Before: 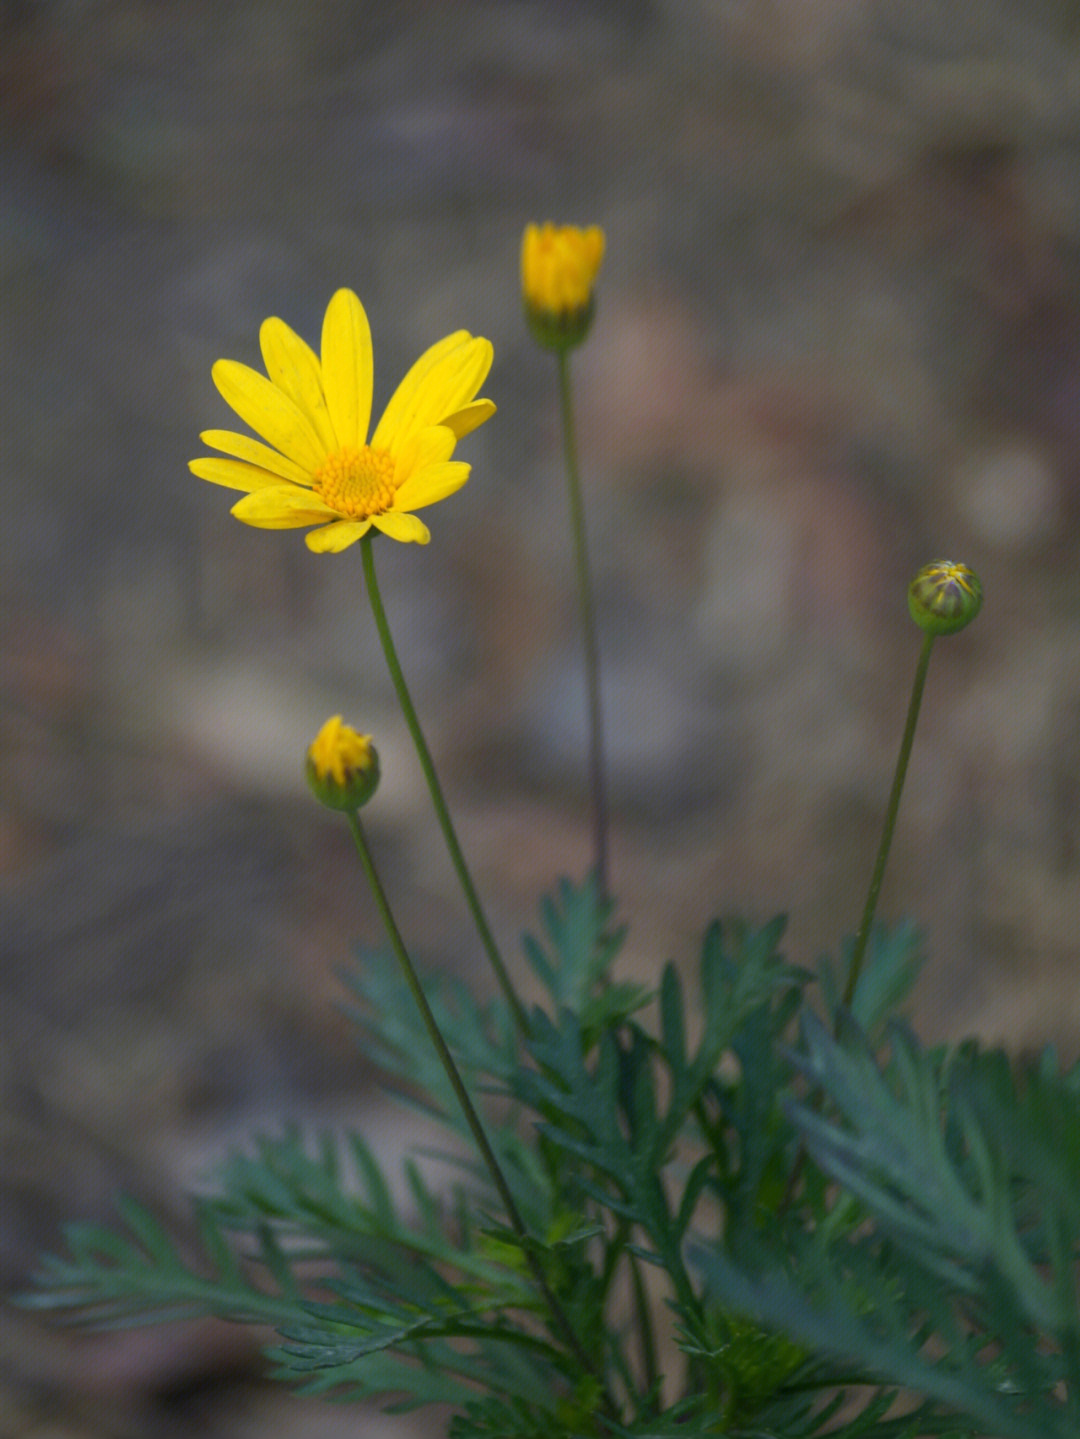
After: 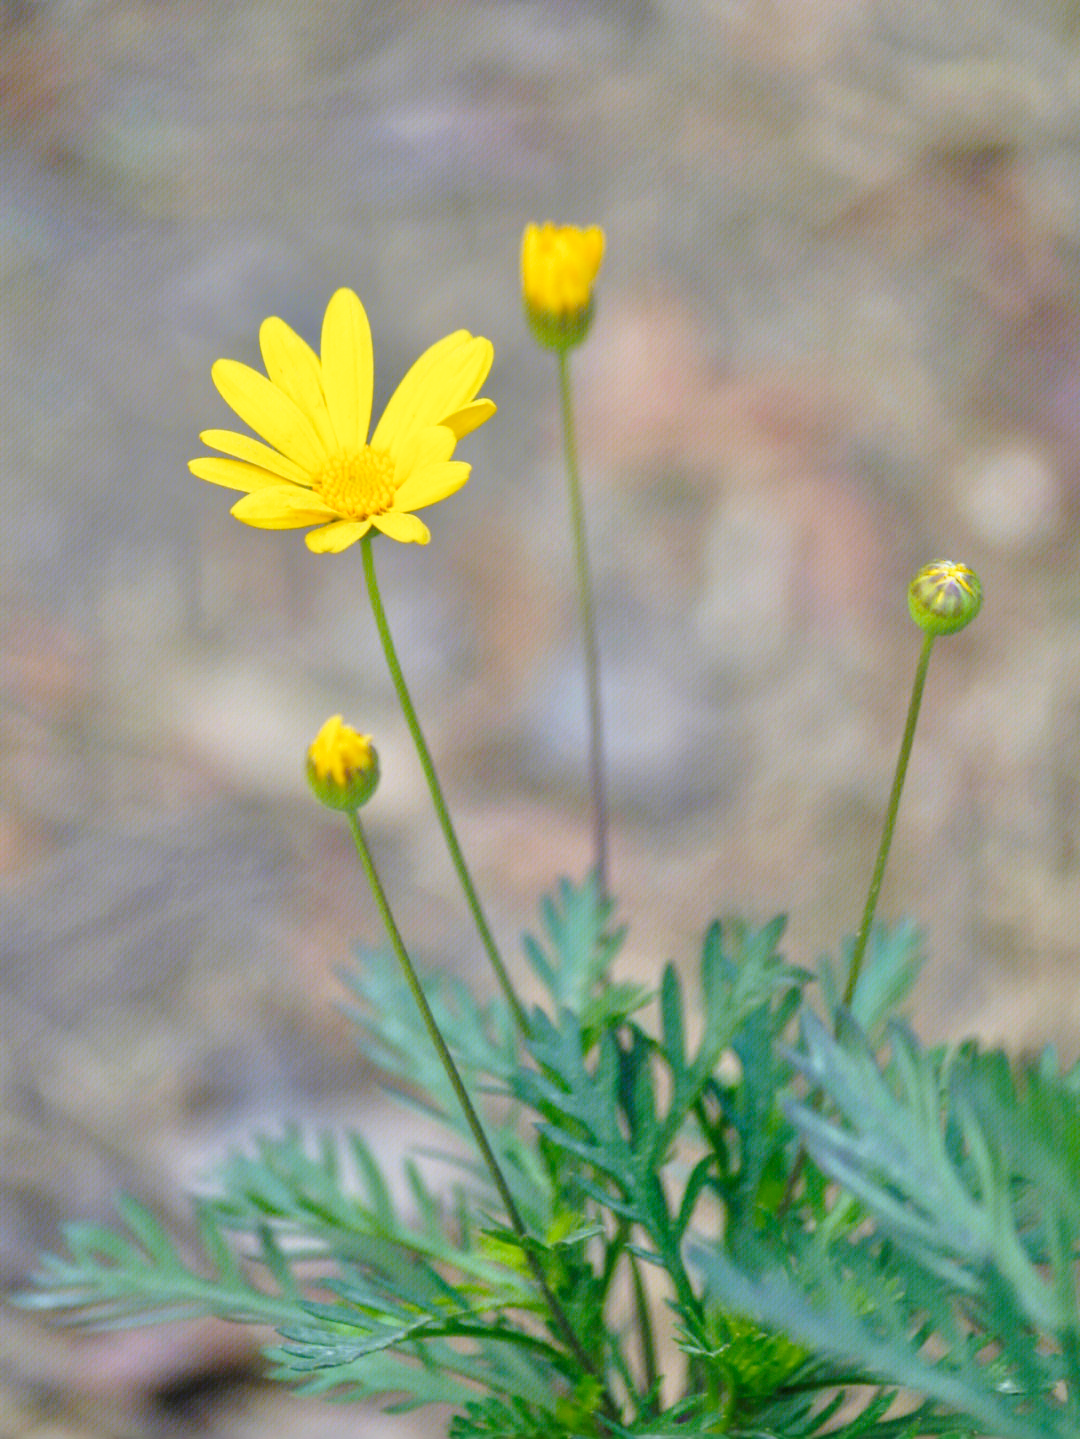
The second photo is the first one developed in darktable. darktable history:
tone equalizer: -7 EV 0.155 EV, -6 EV 0.563 EV, -5 EV 1.18 EV, -4 EV 1.36 EV, -3 EV 1.14 EV, -2 EV 0.6 EV, -1 EV 0.161 EV
base curve: curves: ch0 [(0, 0) (0.028, 0.03) (0.121, 0.232) (0.46, 0.748) (0.859, 0.968) (1, 1)], preserve colors none
